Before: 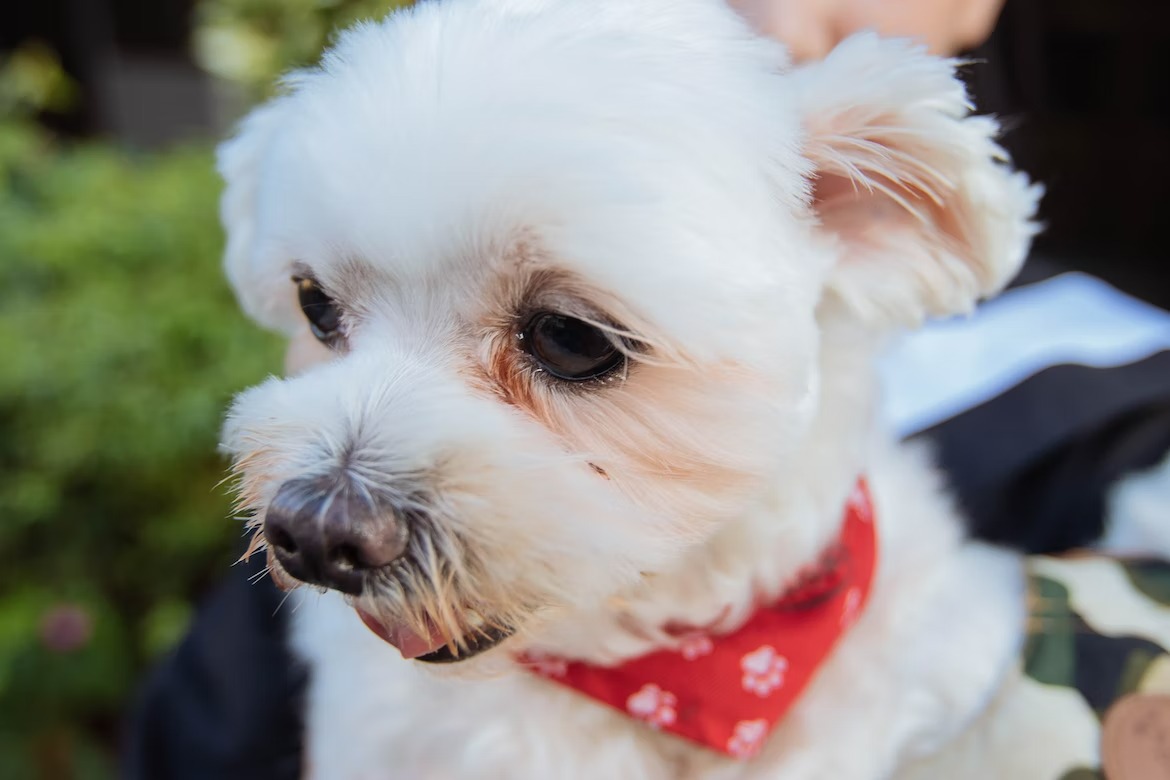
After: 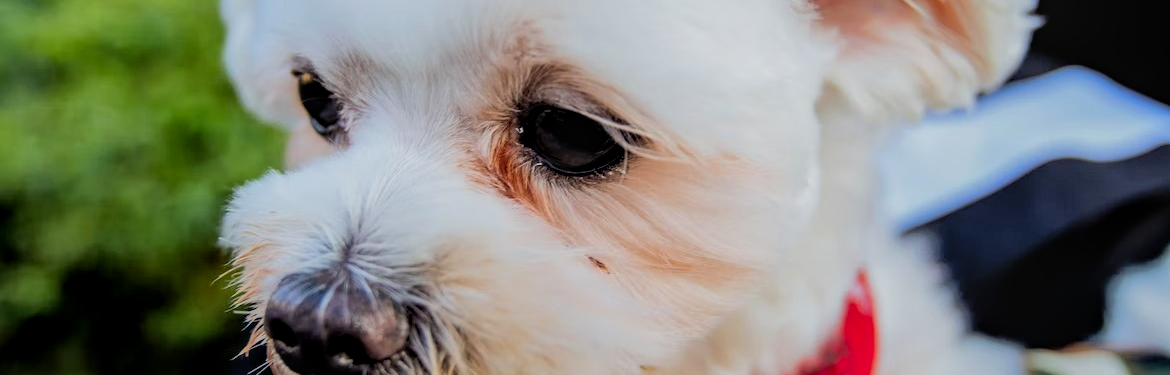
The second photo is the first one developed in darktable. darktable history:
color balance rgb: shadows lift › chroma 2.003%, shadows lift › hue 248.39°, perceptual saturation grading › global saturation 0.248%, global vibrance 9.329%
shadows and highlights: on, module defaults
contrast brightness saturation: contrast 0.013, saturation -0.055
crop and rotate: top 26.466%, bottom 25.442%
color correction: highlights b* -0.007, saturation 1.37
local contrast: on, module defaults
filmic rgb: black relative exposure -5.13 EV, white relative exposure 3.53 EV, threshold 3.01 EV, hardness 3.18, contrast 1.385, highlights saturation mix -30.29%, iterations of high-quality reconstruction 0, enable highlight reconstruction true
